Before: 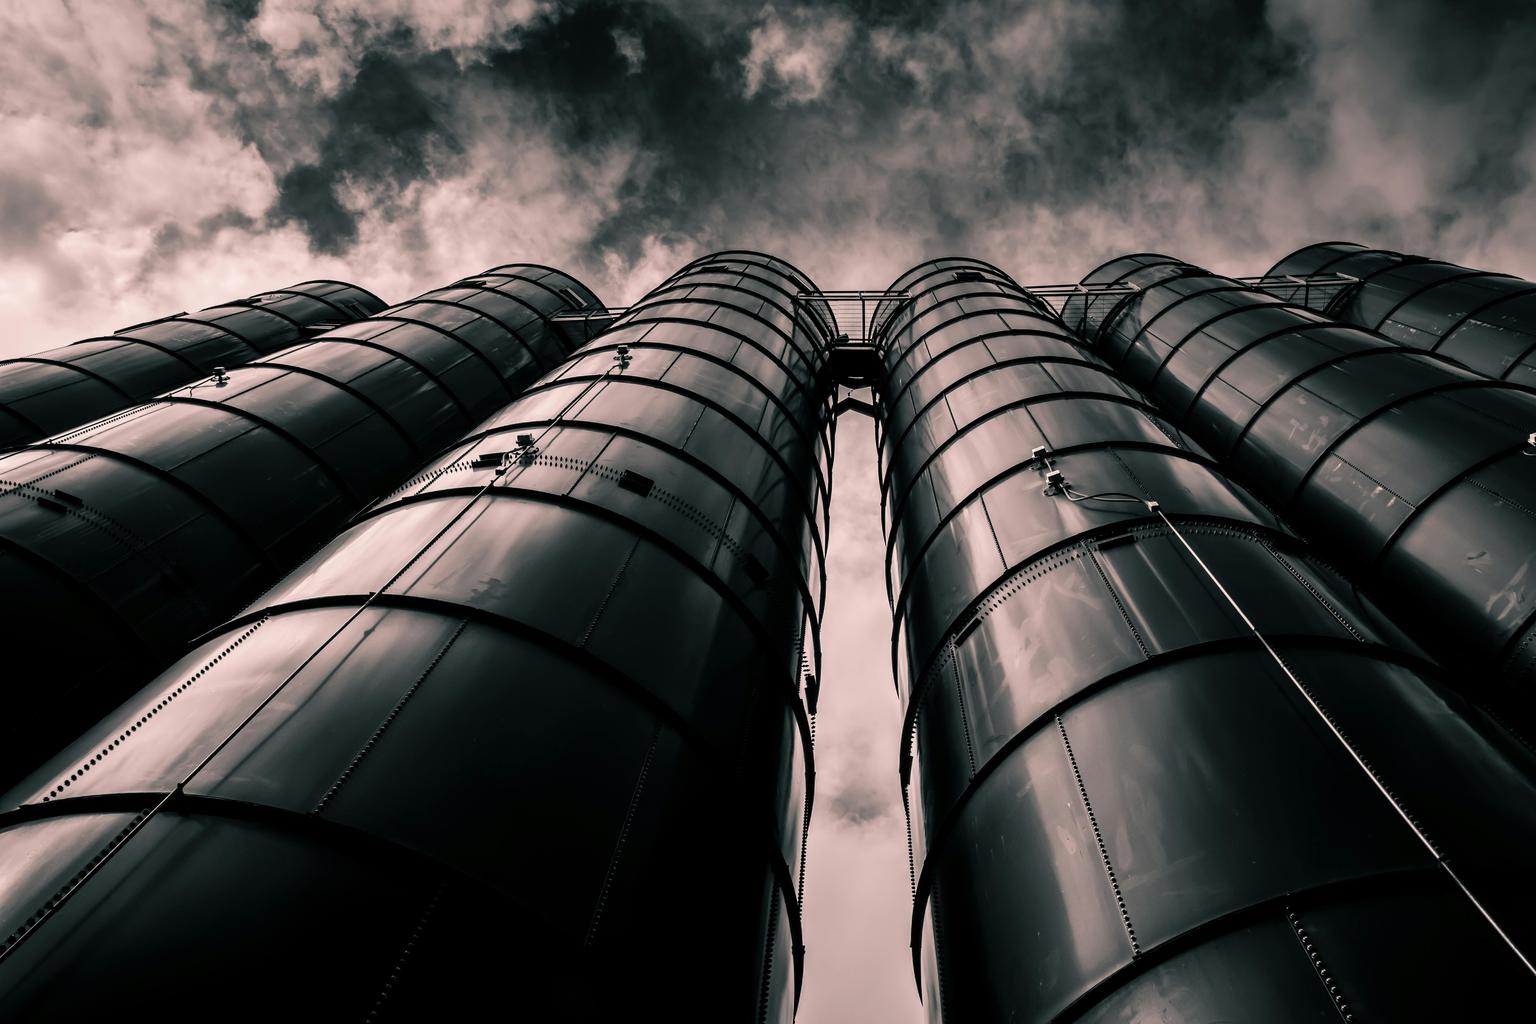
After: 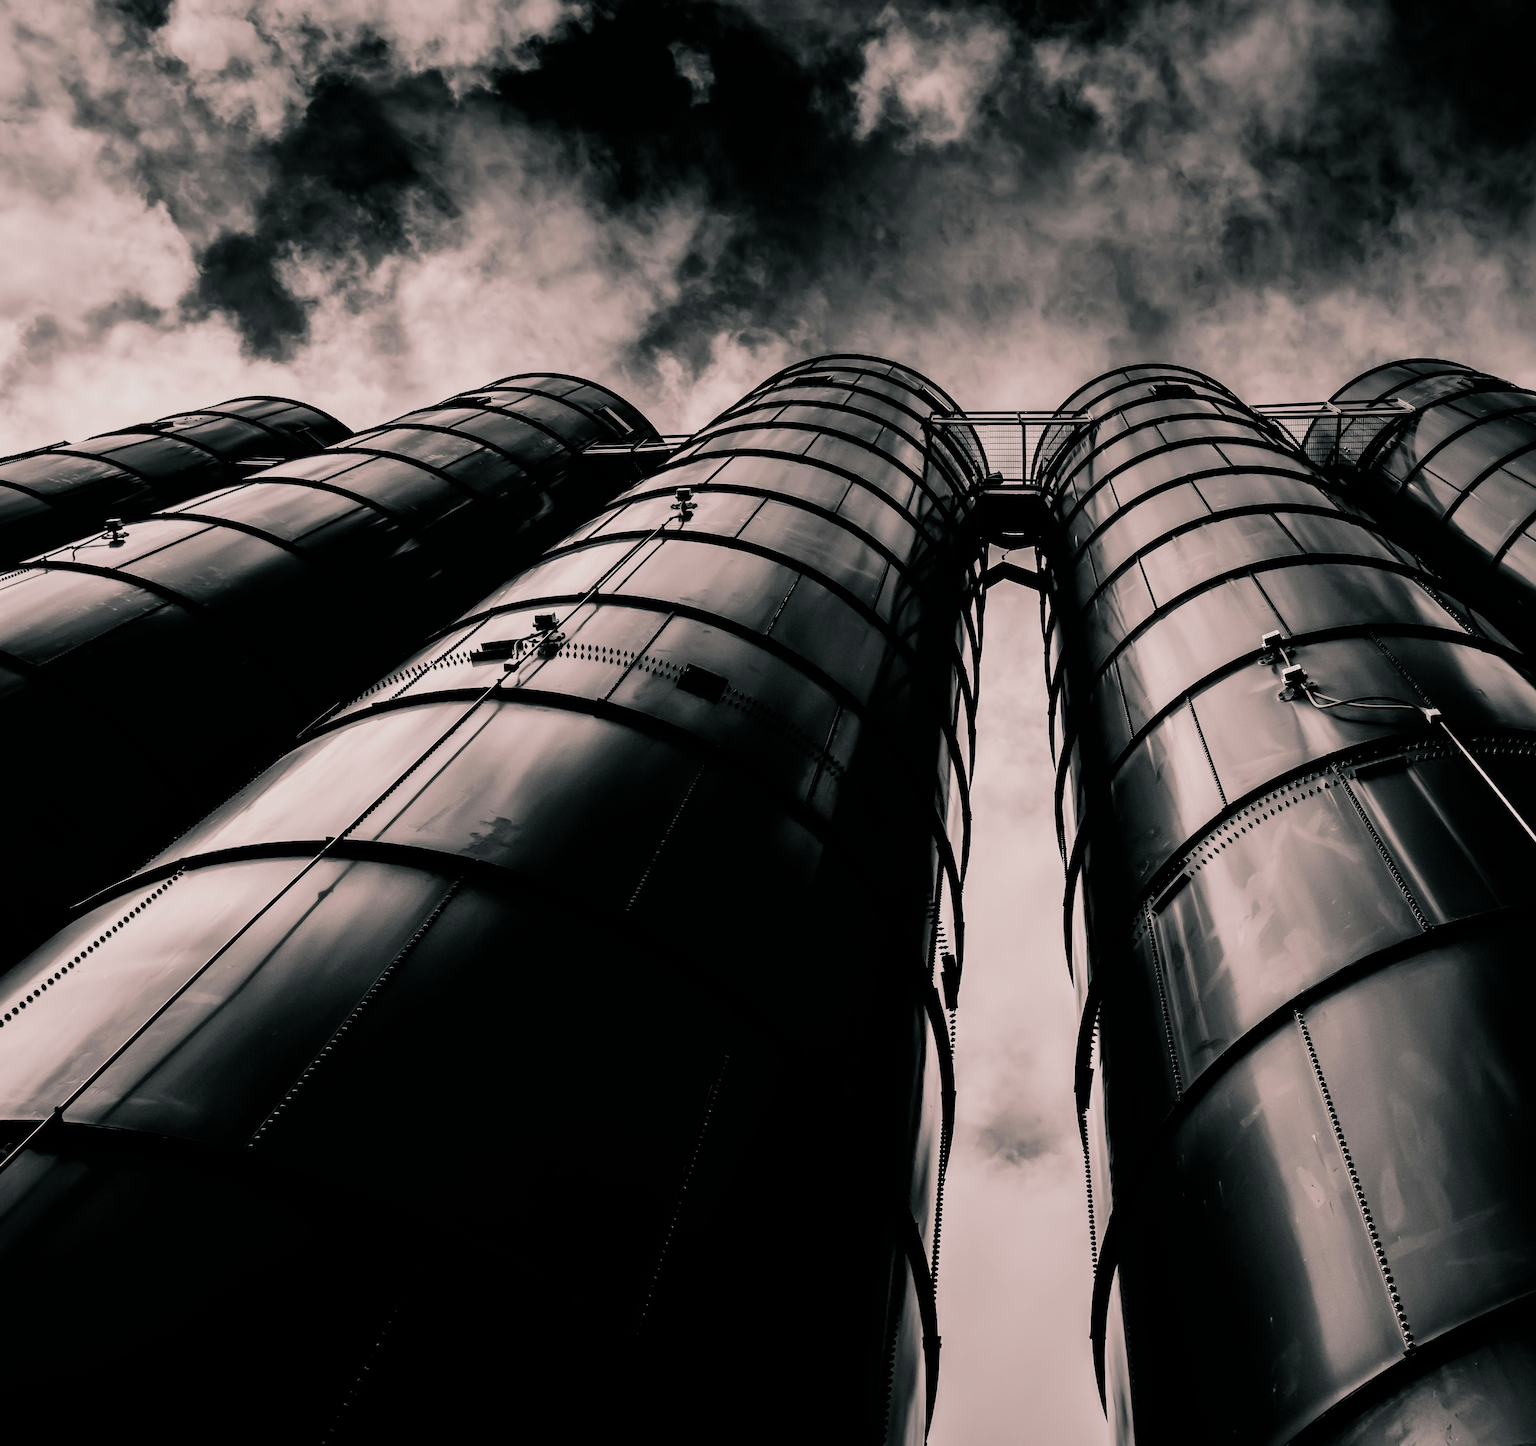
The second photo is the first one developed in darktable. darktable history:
filmic rgb: black relative exposure -5 EV, hardness 2.88, contrast 1.3, highlights saturation mix -30%
crop and rotate: left 9.061%, right 20.142%
